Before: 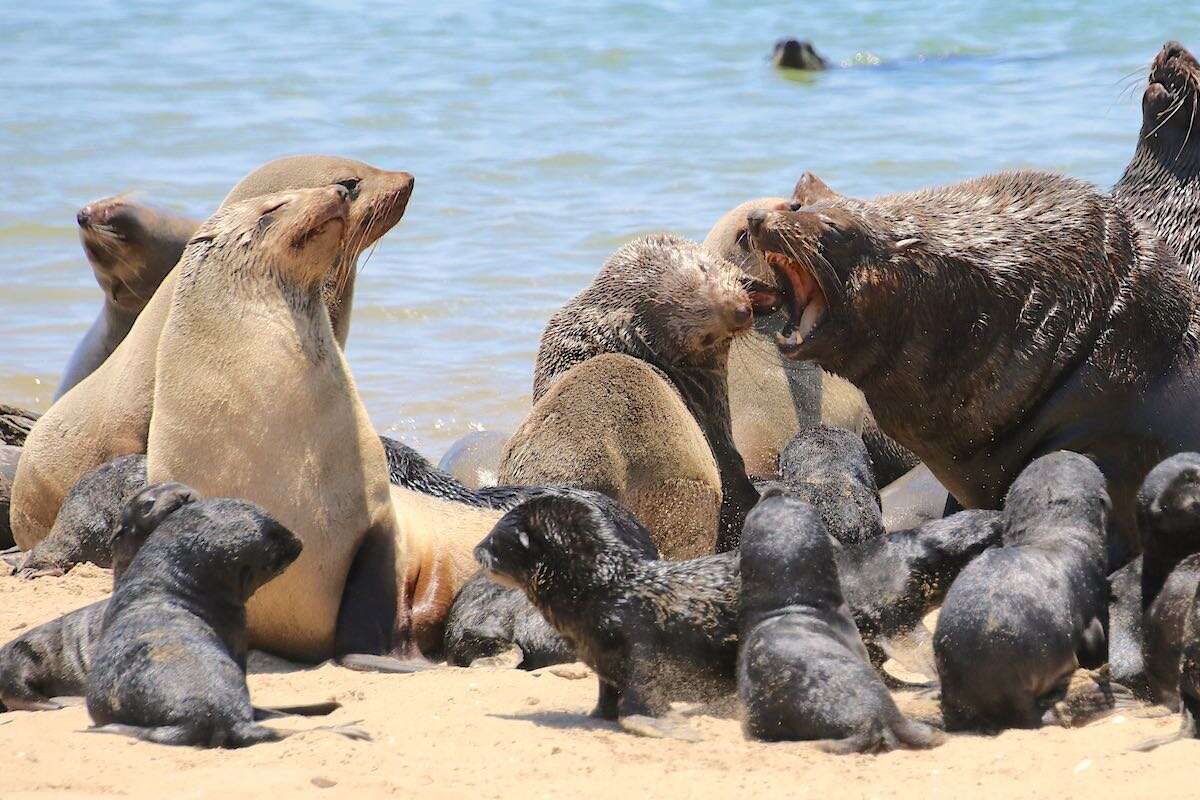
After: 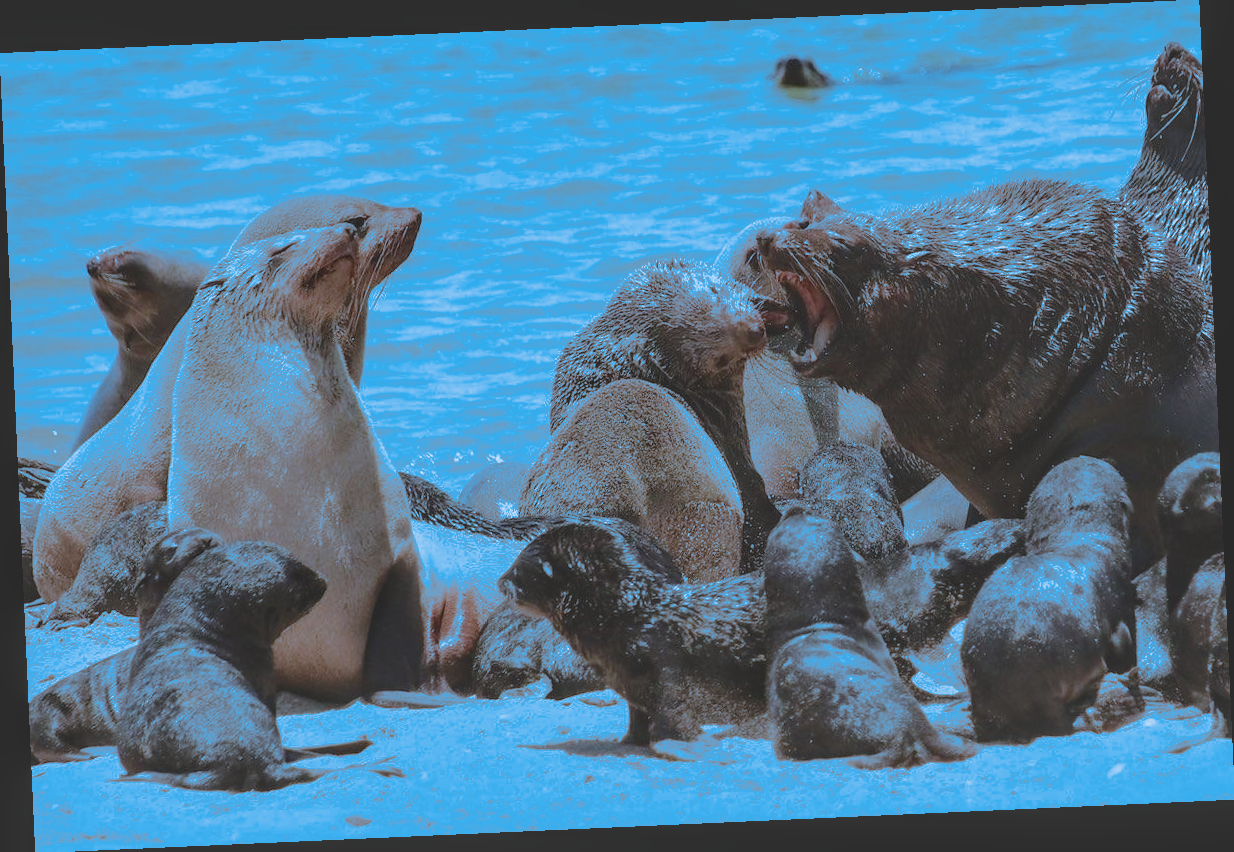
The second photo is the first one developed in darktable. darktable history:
exposure: black level correction -0.036, exposure -0.497 EV, compensate highlight preservation false
split-toning: shadows › hue 220°, shadows › saturation 0.64, highlights › hue 220°, highlights › saturation 0.64, balance 0, compress 5.22%
local contrast: detail 130%
rotate and perspective: rotation -2.56°, automatic cropping off
